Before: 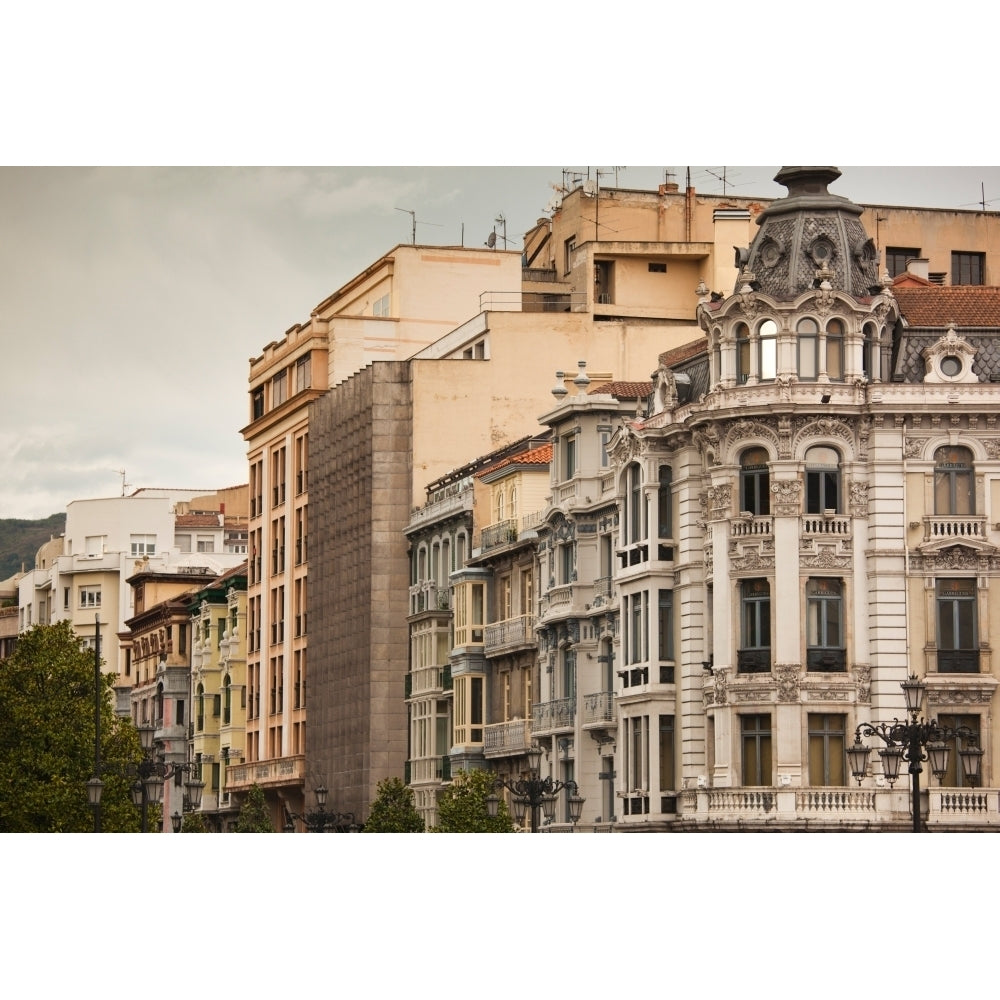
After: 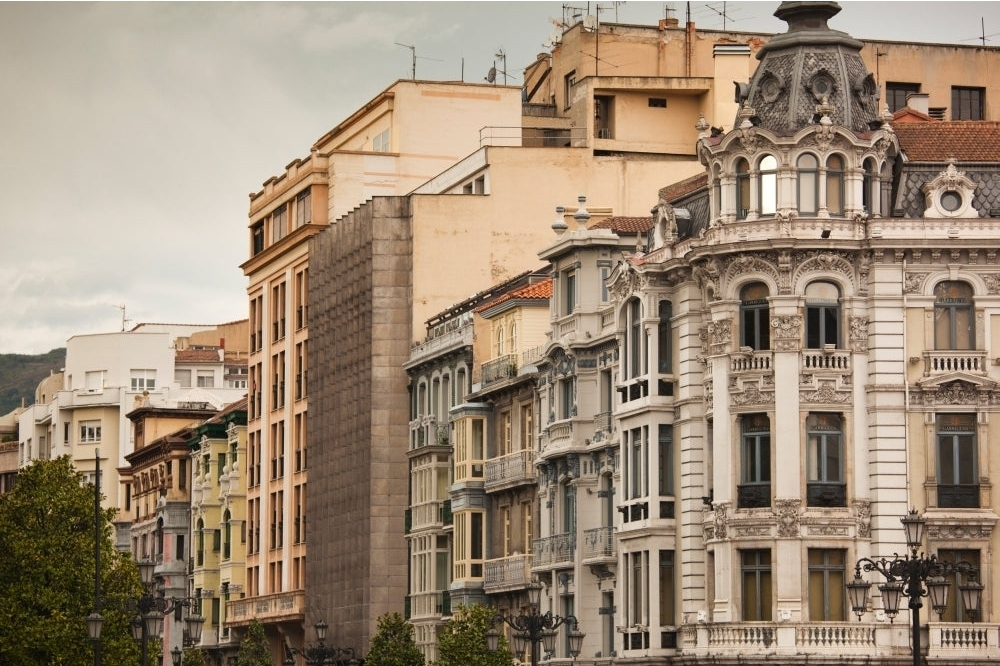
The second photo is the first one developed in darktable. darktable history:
crop: top 16.522%, bottom 16.779%
